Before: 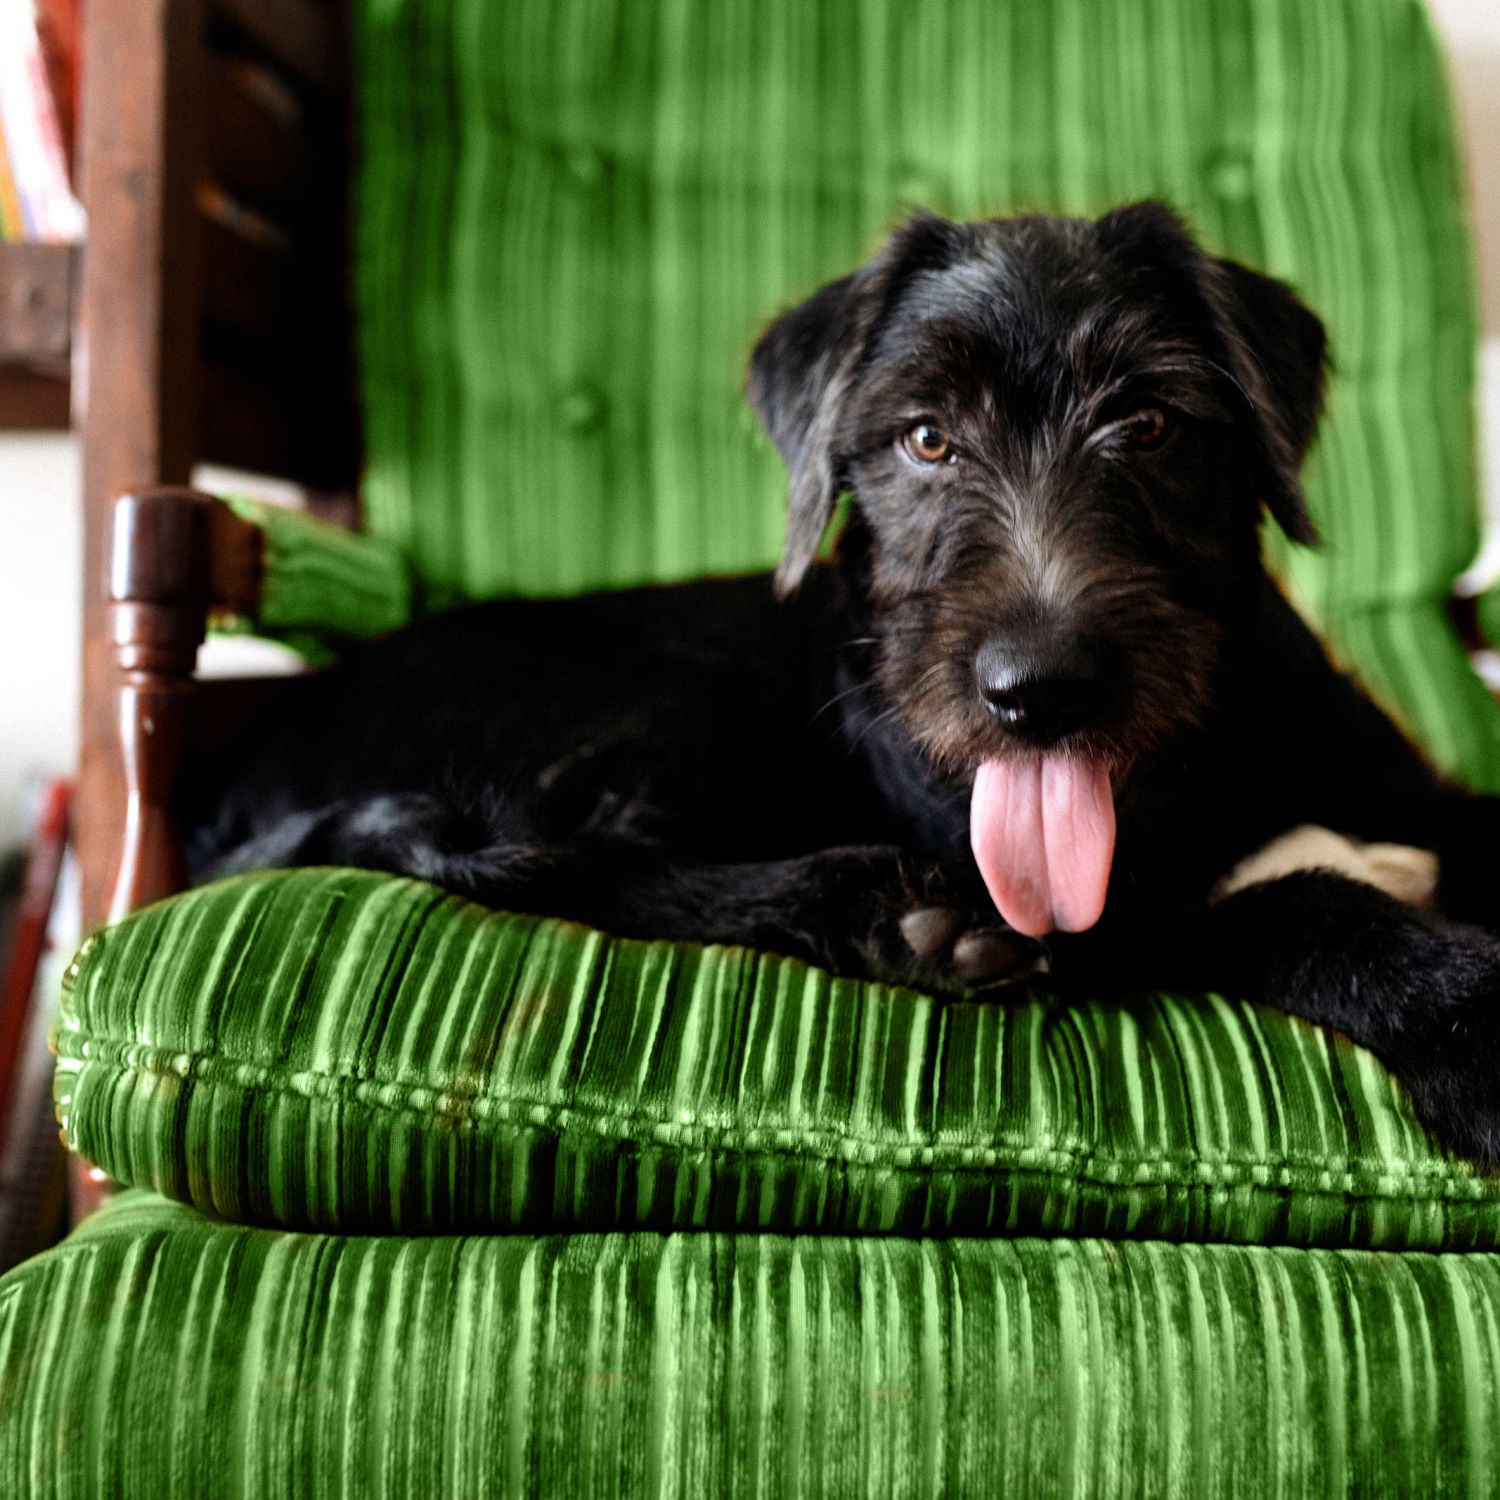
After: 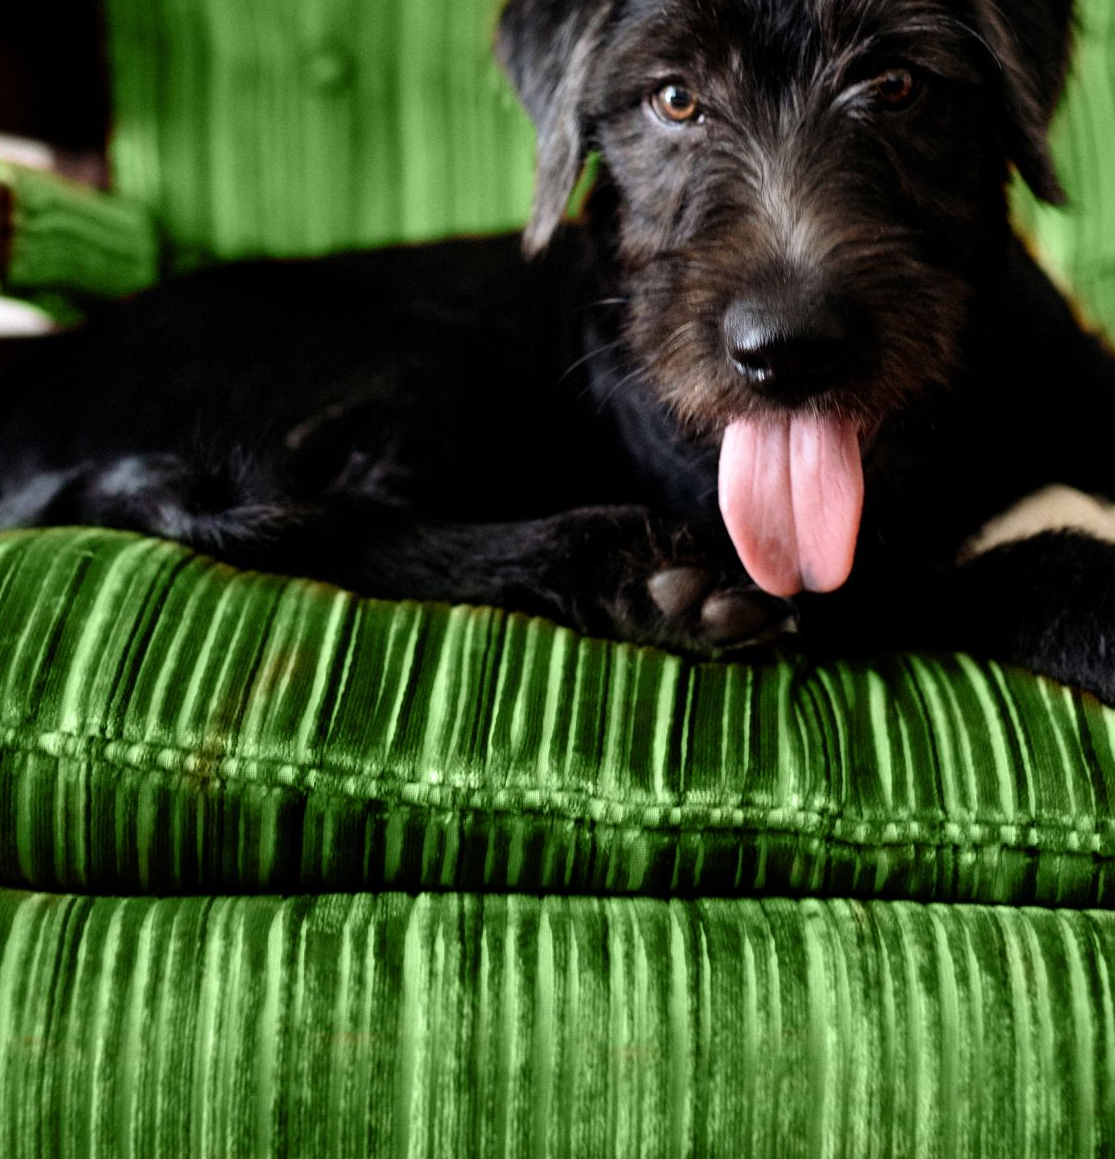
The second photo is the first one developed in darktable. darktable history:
crop: left 16.838%, top 22.725%, right 8.827%
